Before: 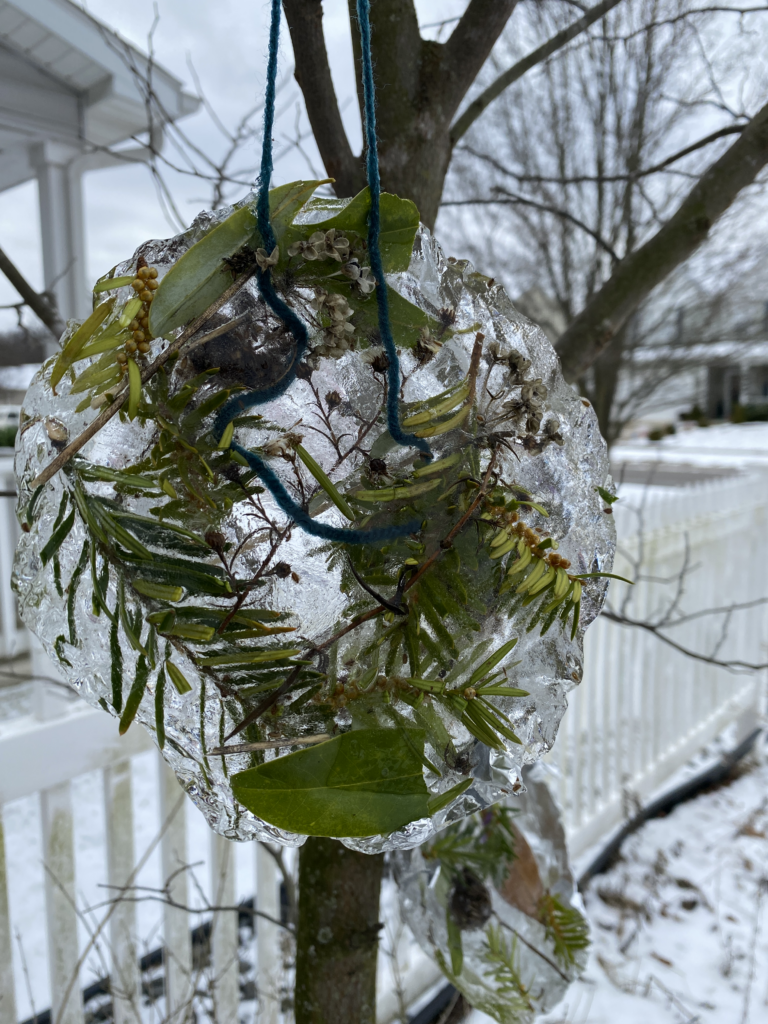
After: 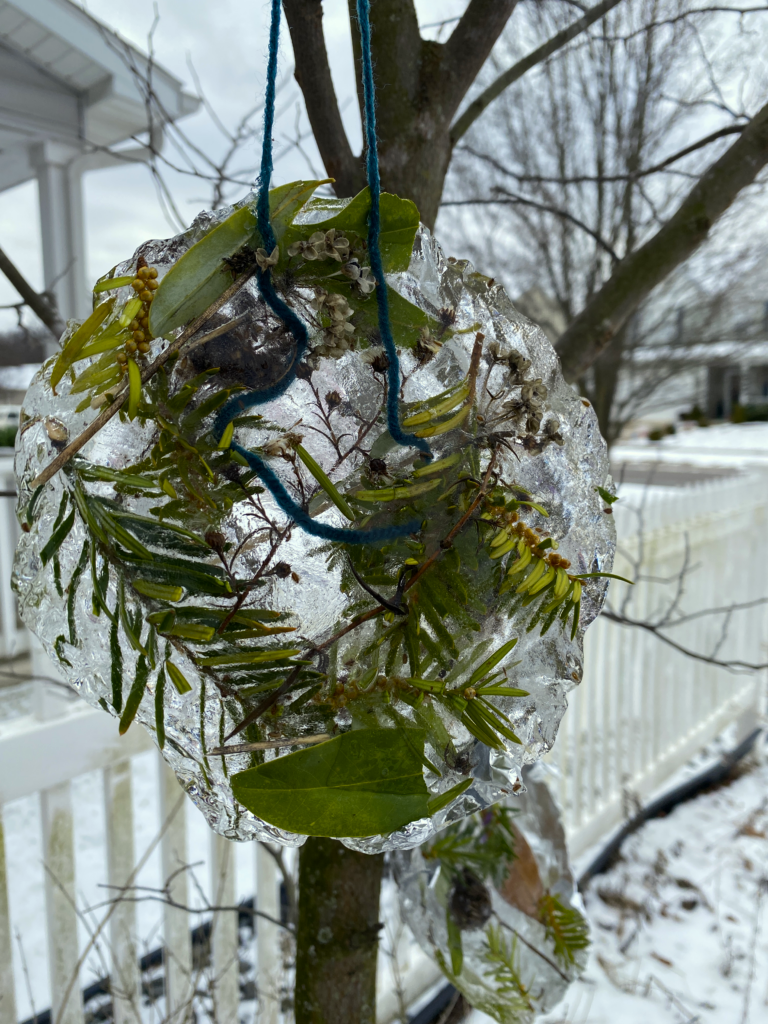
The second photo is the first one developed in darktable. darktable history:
color balance rgb: highlights gain › luminance 6.063%, highlights gain › chroma 2.506%, highlights gain › hue 88.58°, linear chroma grading › global chroma 8.283%, perceptual saturation grading › global saturation 18.084%
